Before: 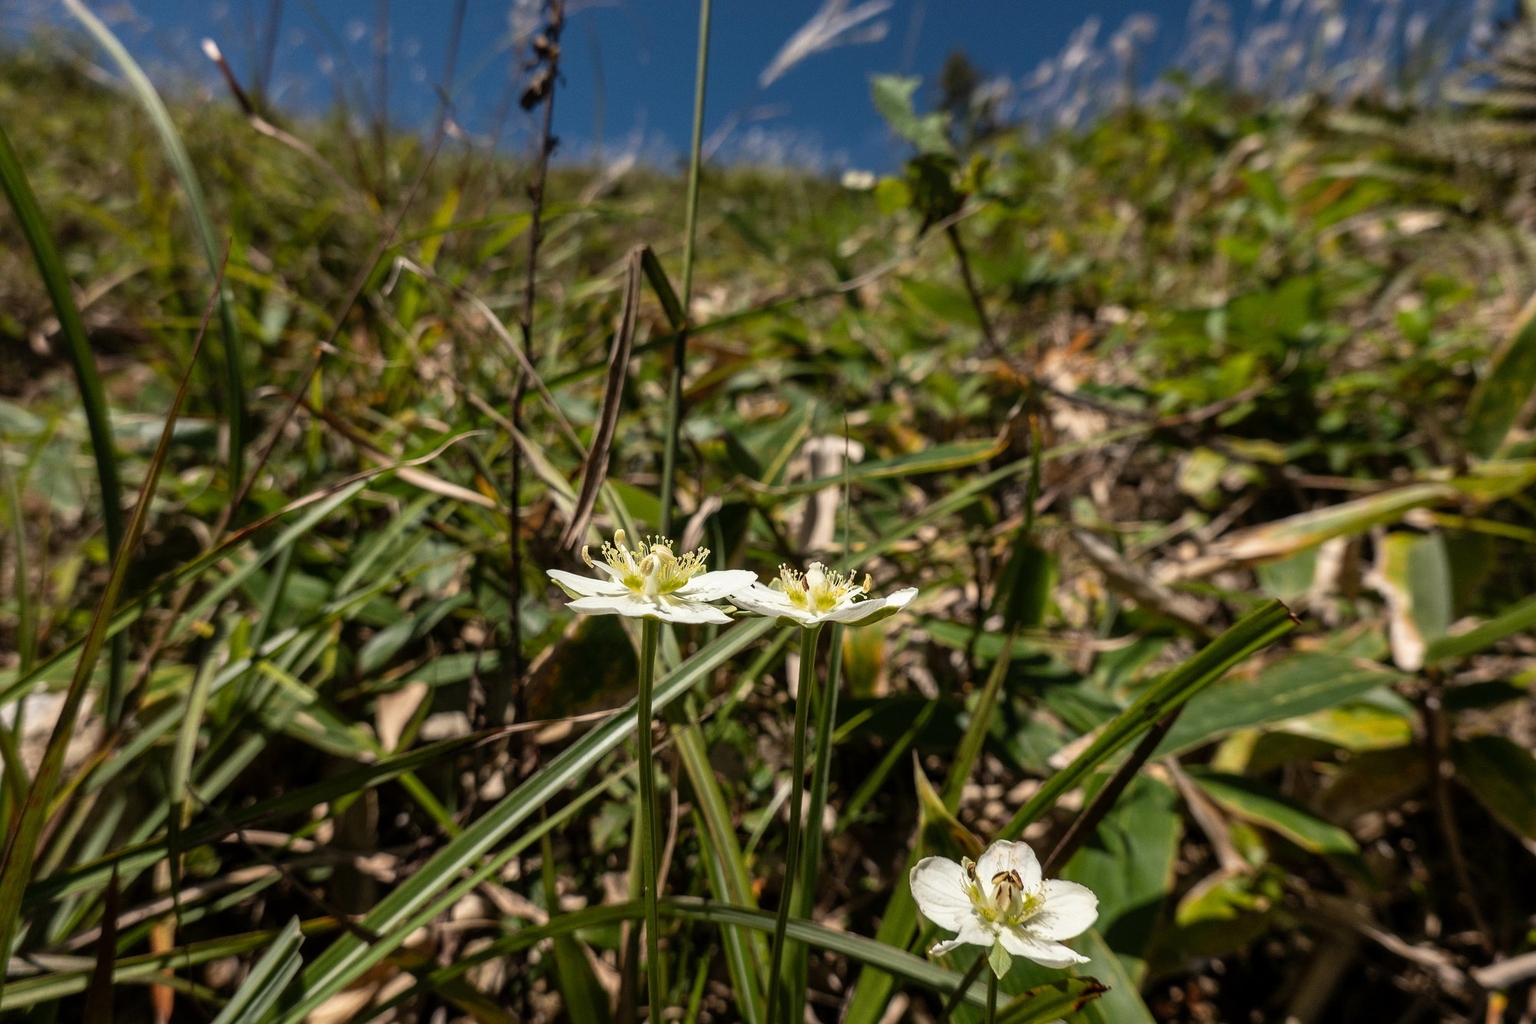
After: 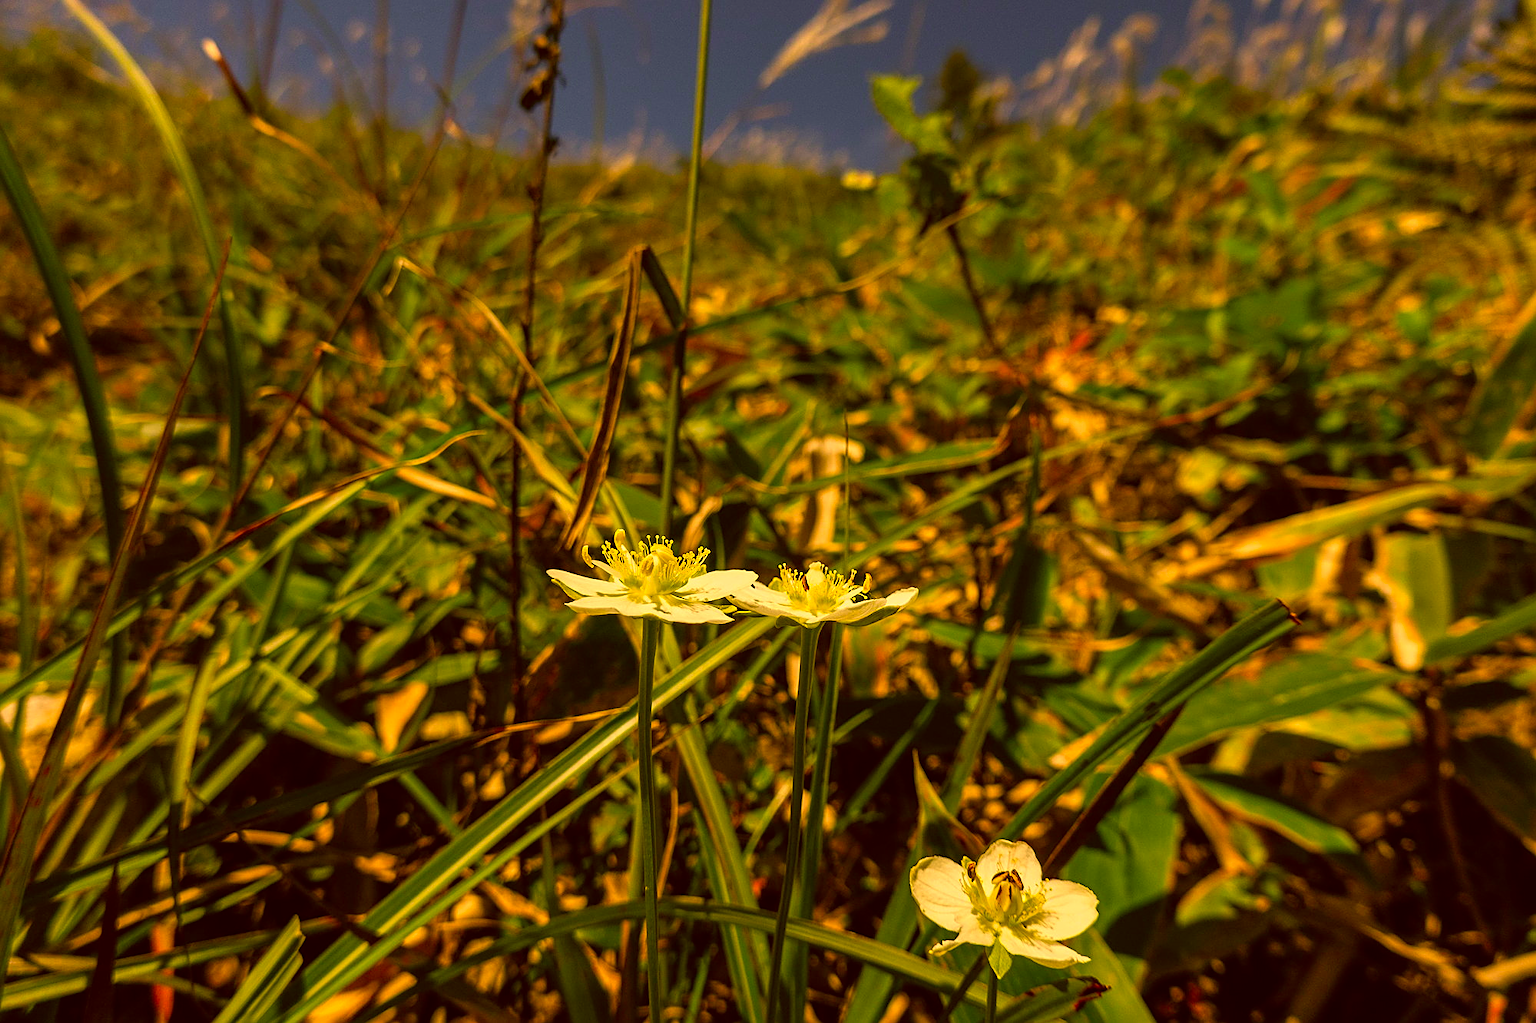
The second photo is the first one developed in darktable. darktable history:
color correction: highlights a* 10.48, highlights b* 30.06, shadows a* 2.71, shadows b* 17.26, saturation 1.75
sharpen: on, module defaults
